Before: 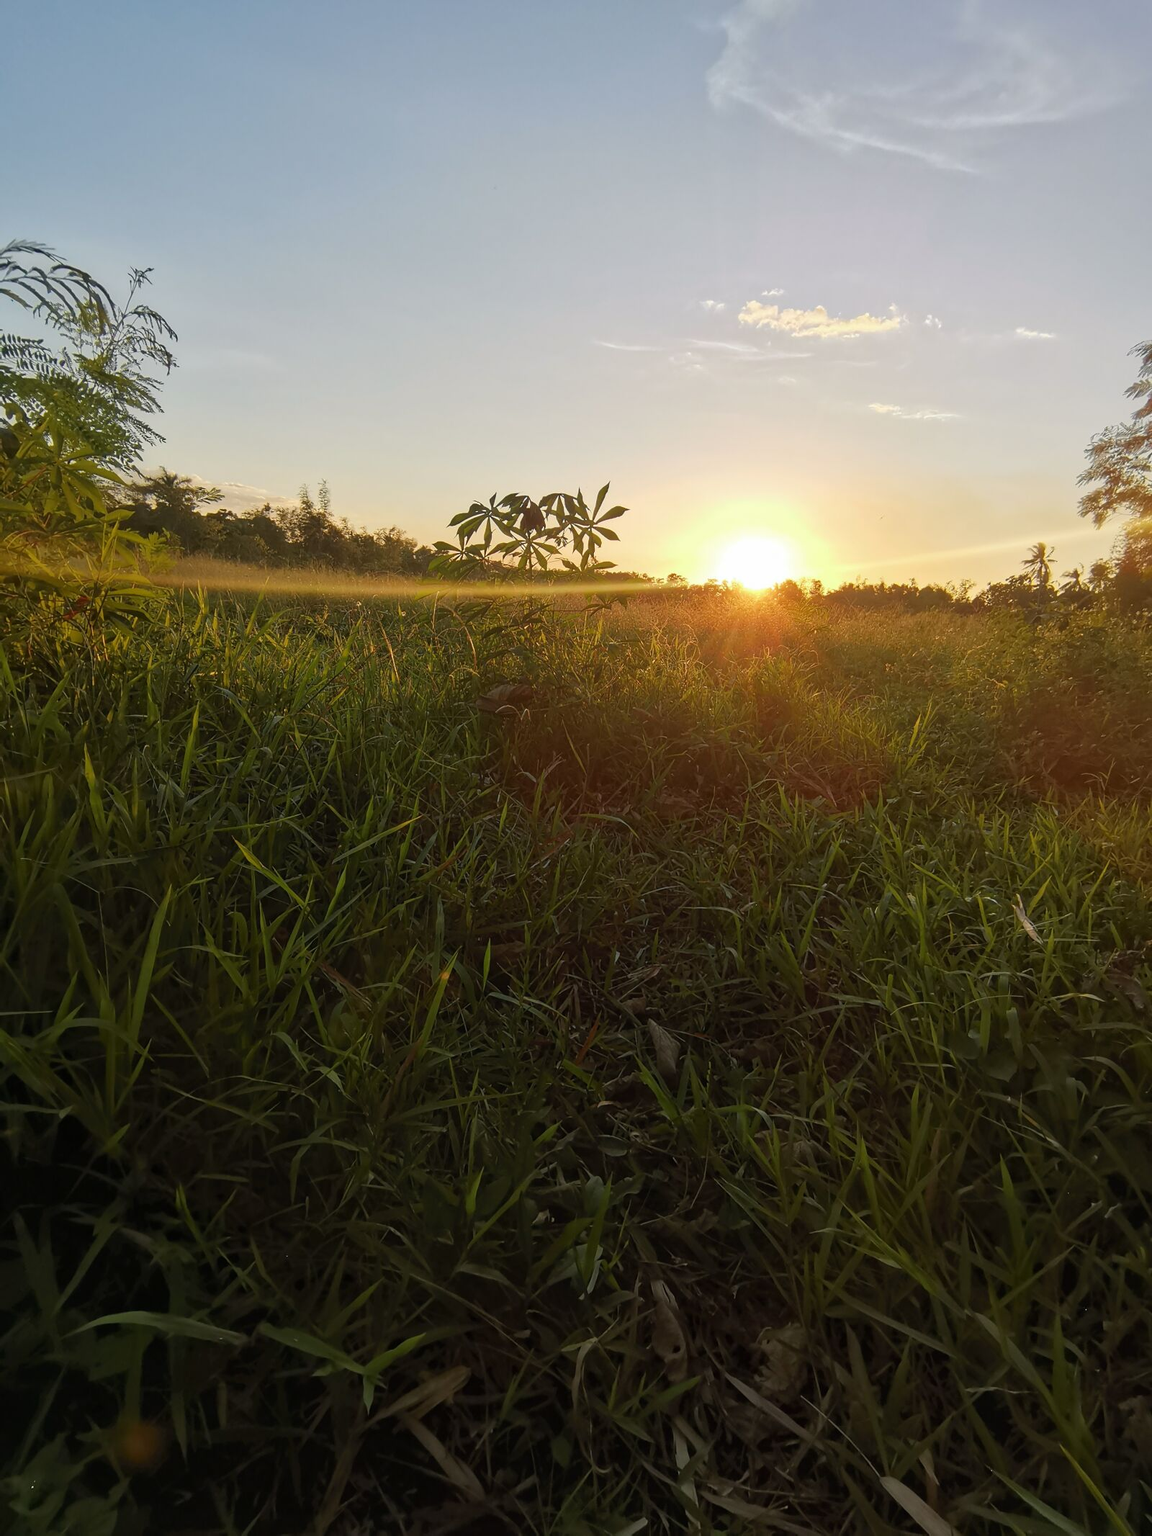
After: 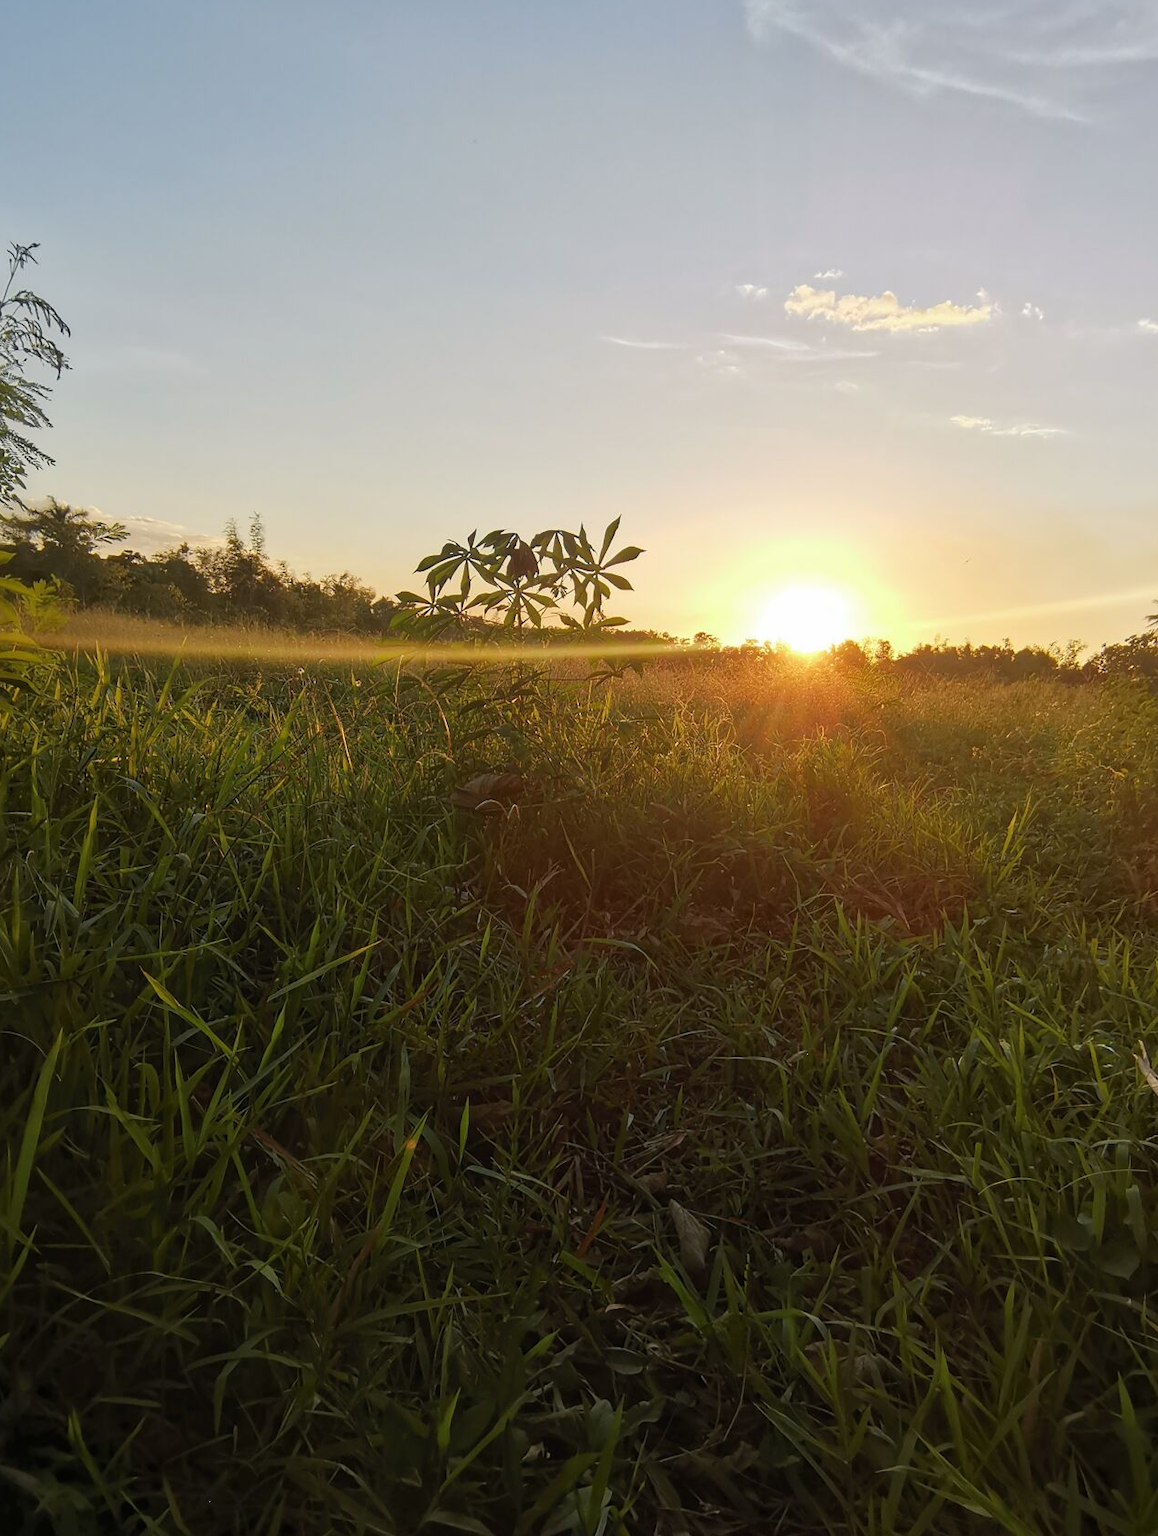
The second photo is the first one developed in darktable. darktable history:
crop and rotate: left 10.679%, top 5.079%, right 10.379%, bottom 16.375%
